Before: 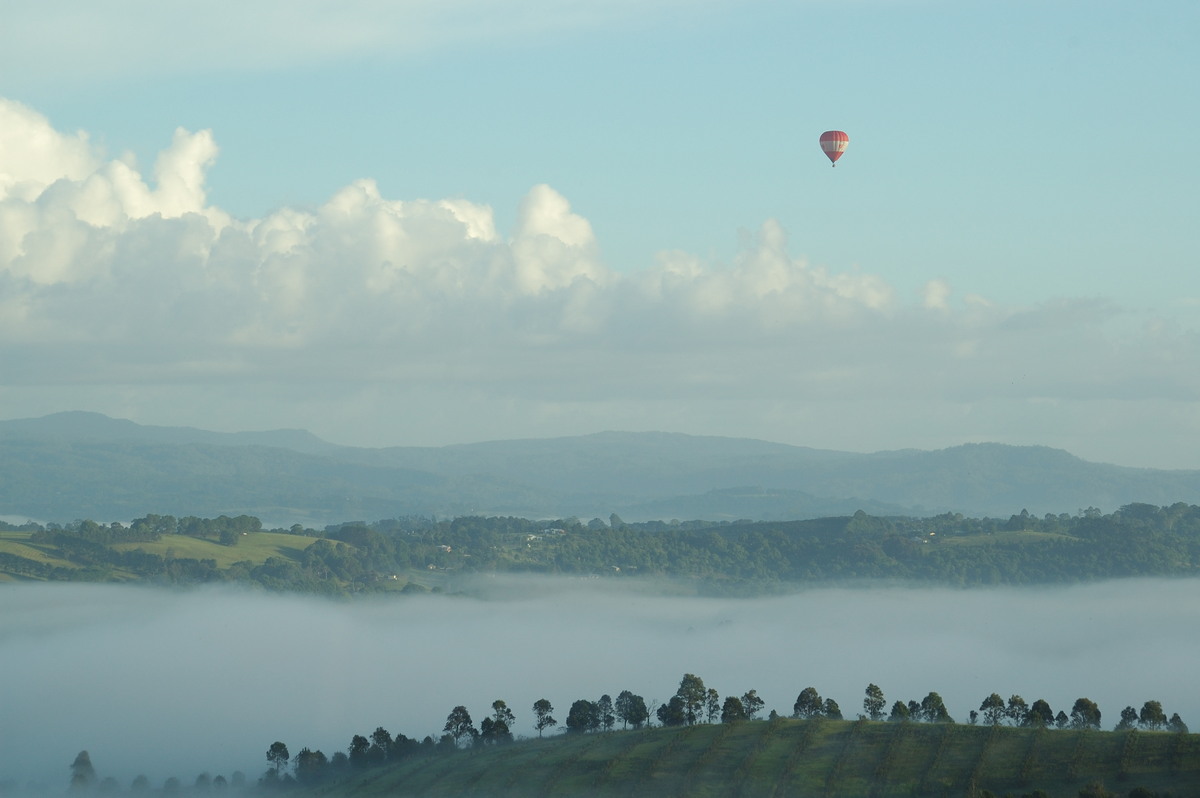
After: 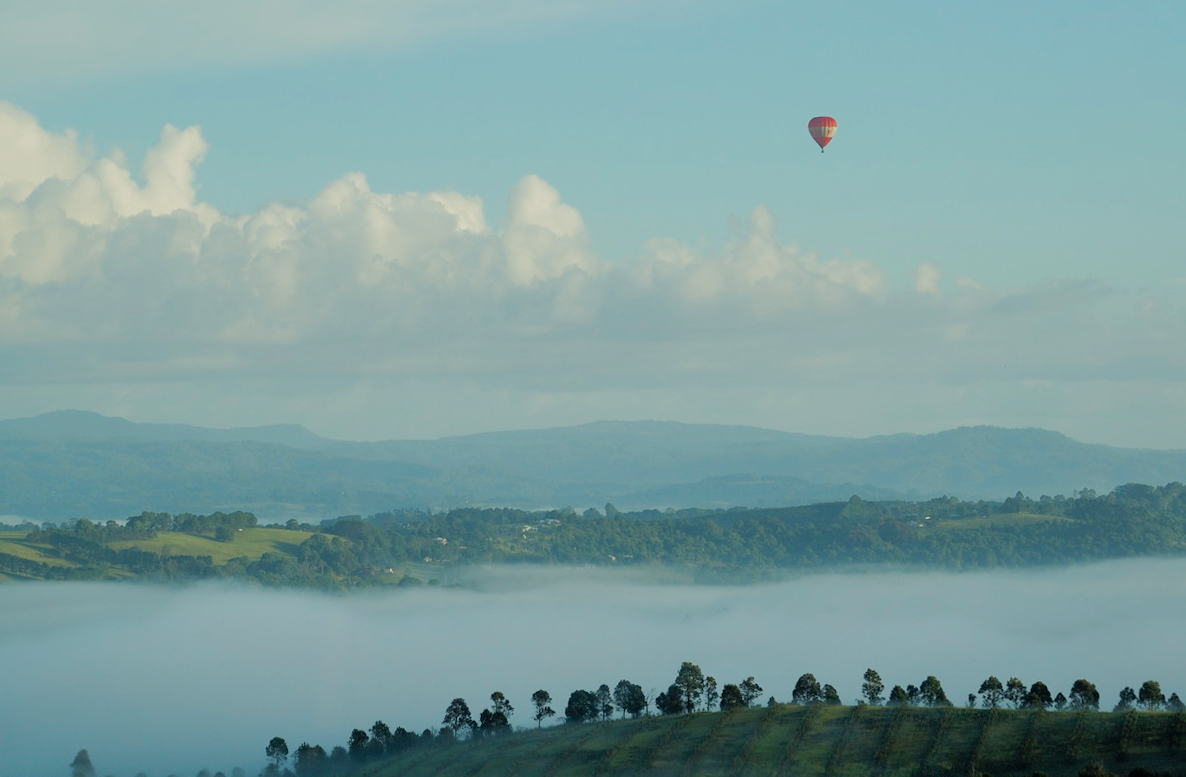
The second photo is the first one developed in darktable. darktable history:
rotate and perspective: rotation -1°, crop left 0.011, crop right 0.989, crop top 0.025, crop bottom 0.975
shadows and highlights: on, module defaults
color balance rgb: linear chroma grading › global chroma 33.4%
filmic rgb: black relative exposure -5 EV, hardness 2.88, contrast 1.3, highlights saturation mix -30%
